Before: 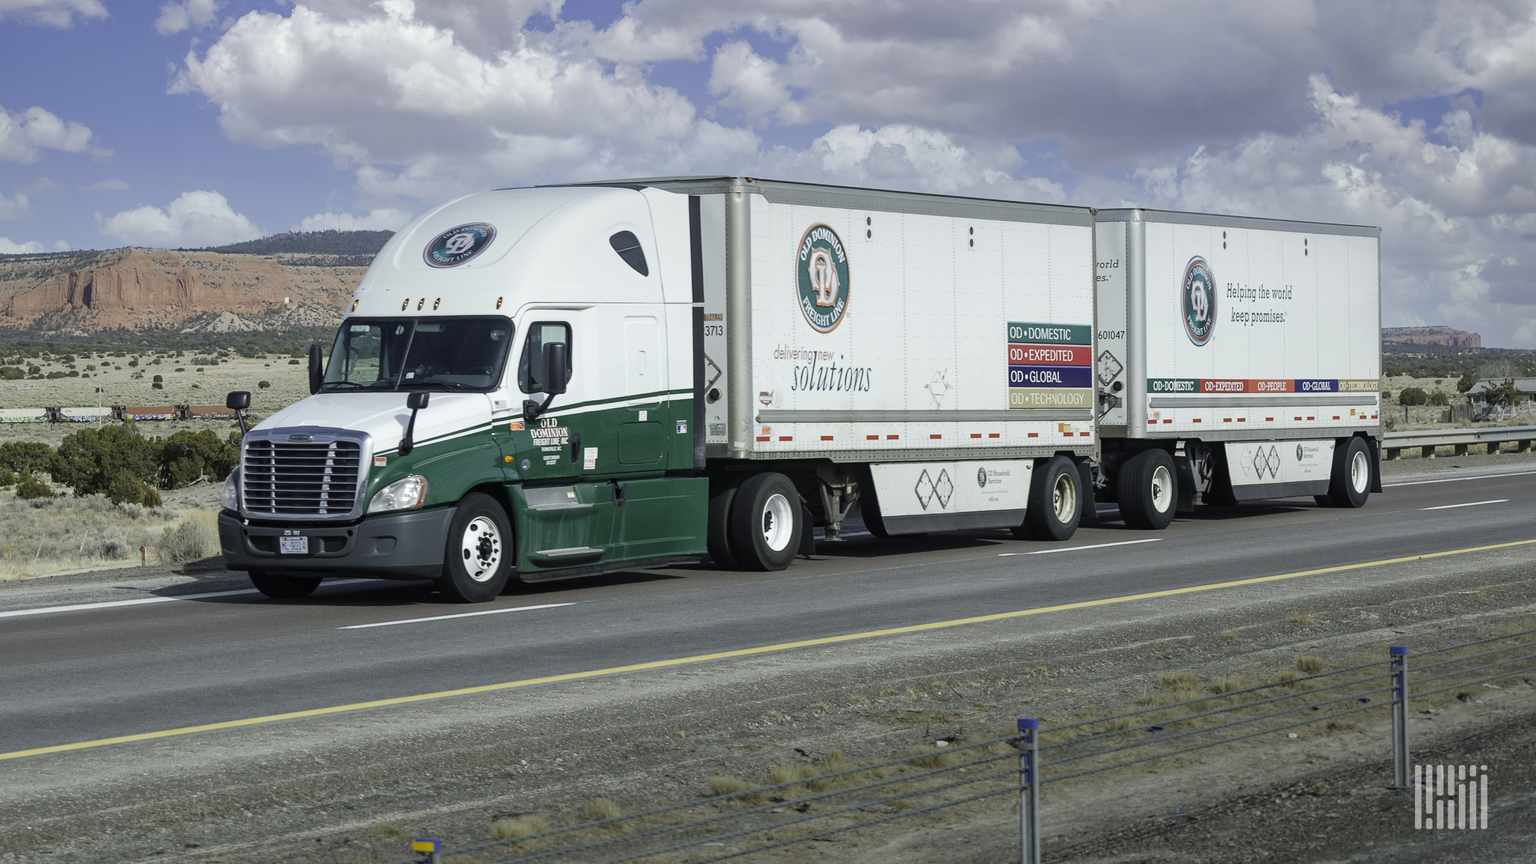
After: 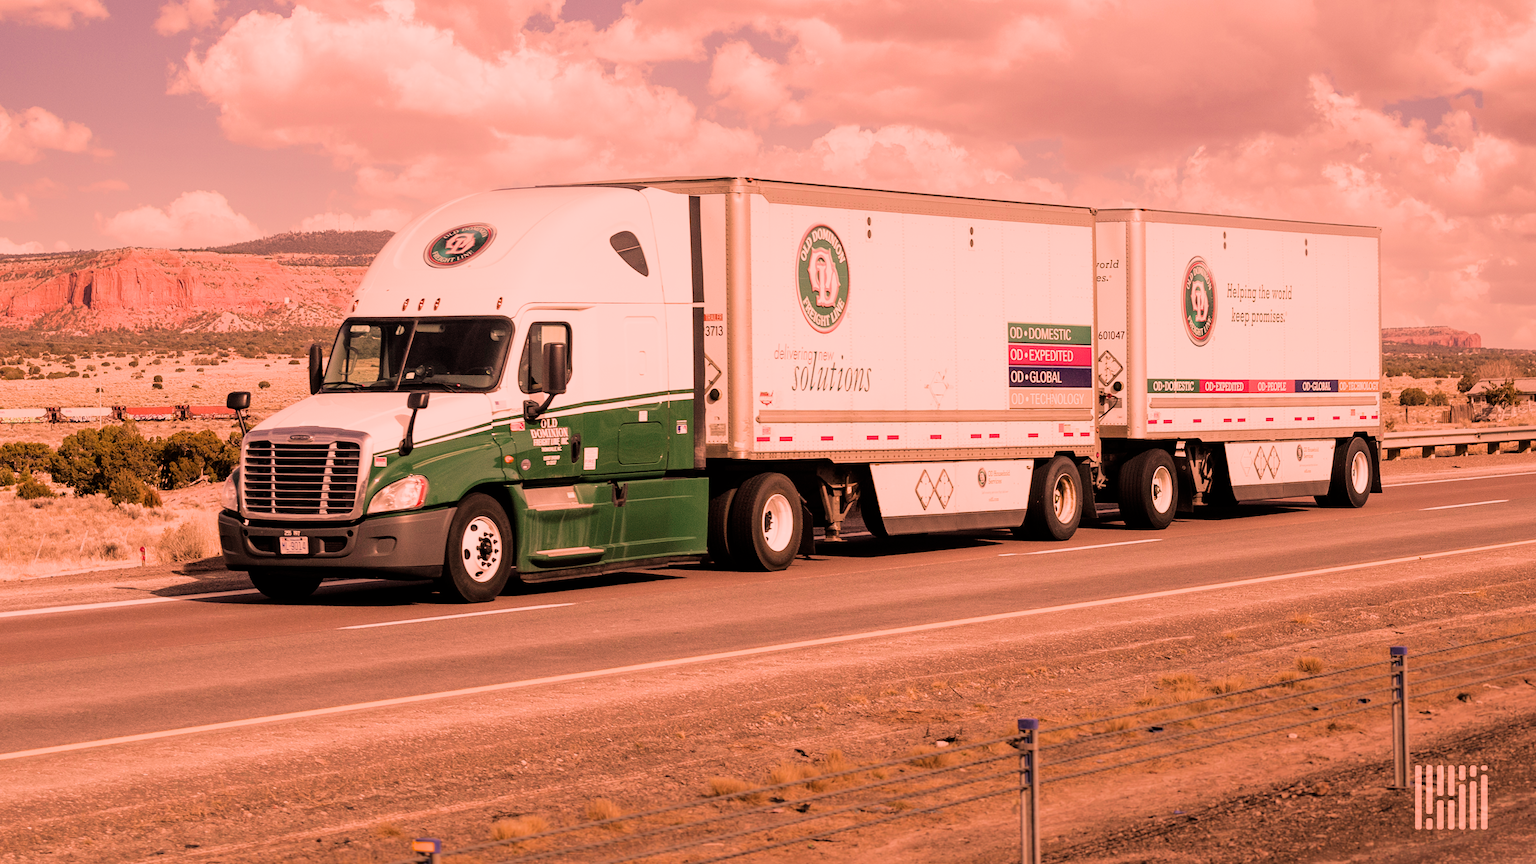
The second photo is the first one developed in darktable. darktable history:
filmic rgb: black relative exposure -5 EV, hardness 2.88, contrast 1.3, highlights saturation mix -30%
white balance: red 1.467, blue 0.684
